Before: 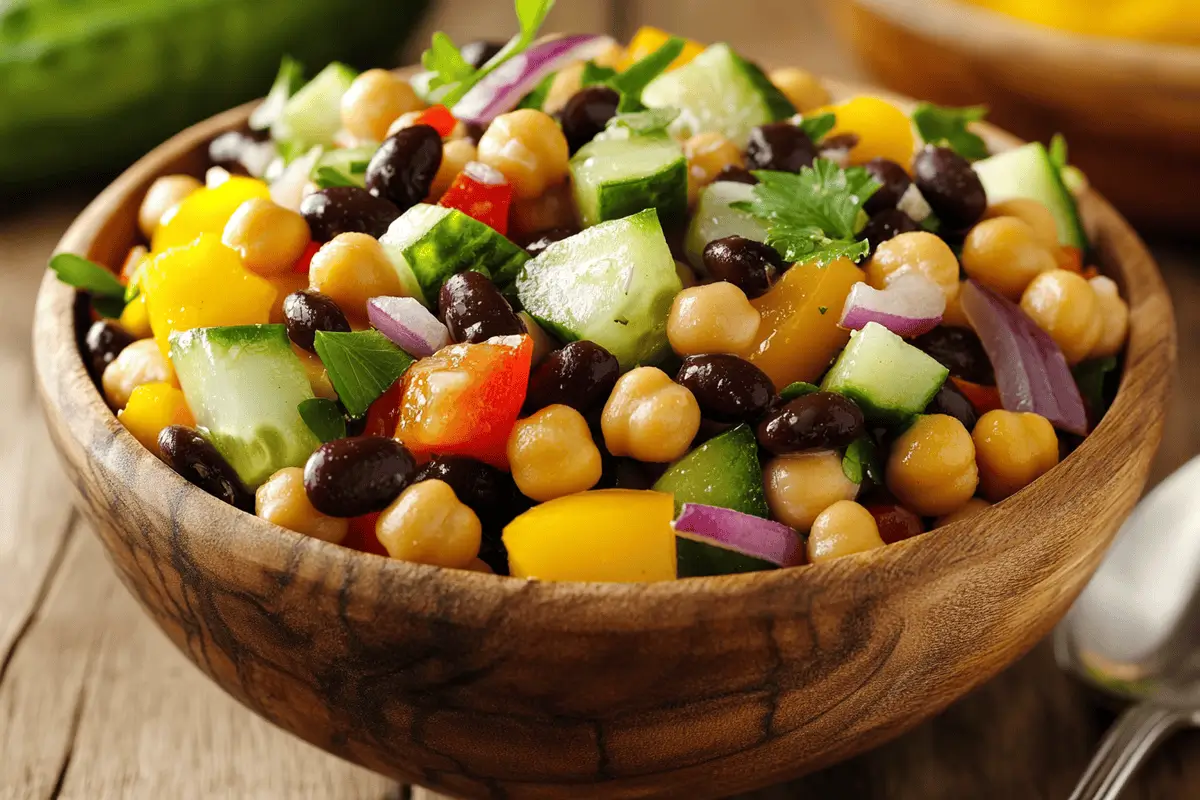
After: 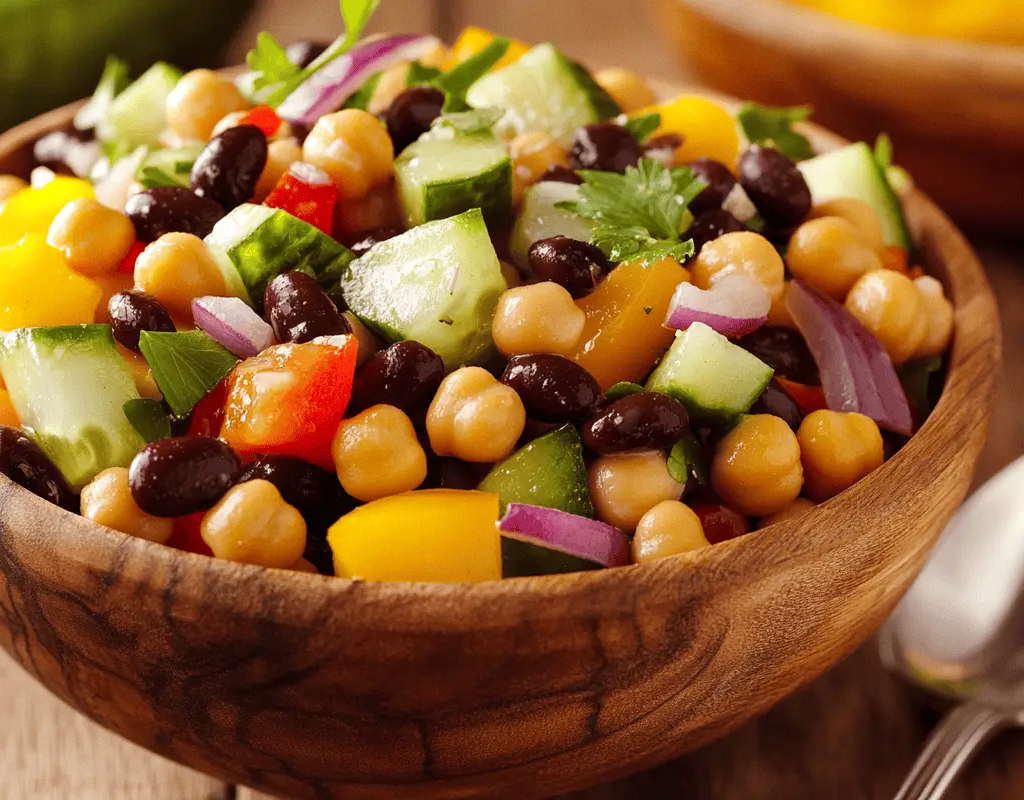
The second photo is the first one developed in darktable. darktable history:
grain: coarseness 0.09 ISO, strength 10%
rgb levels: mode RGB, independent channels, levels [[0, 0.474, 1], [0, 0.5, 1], [0, 0.5, 1]]
crop and rotate: left 14.584%
